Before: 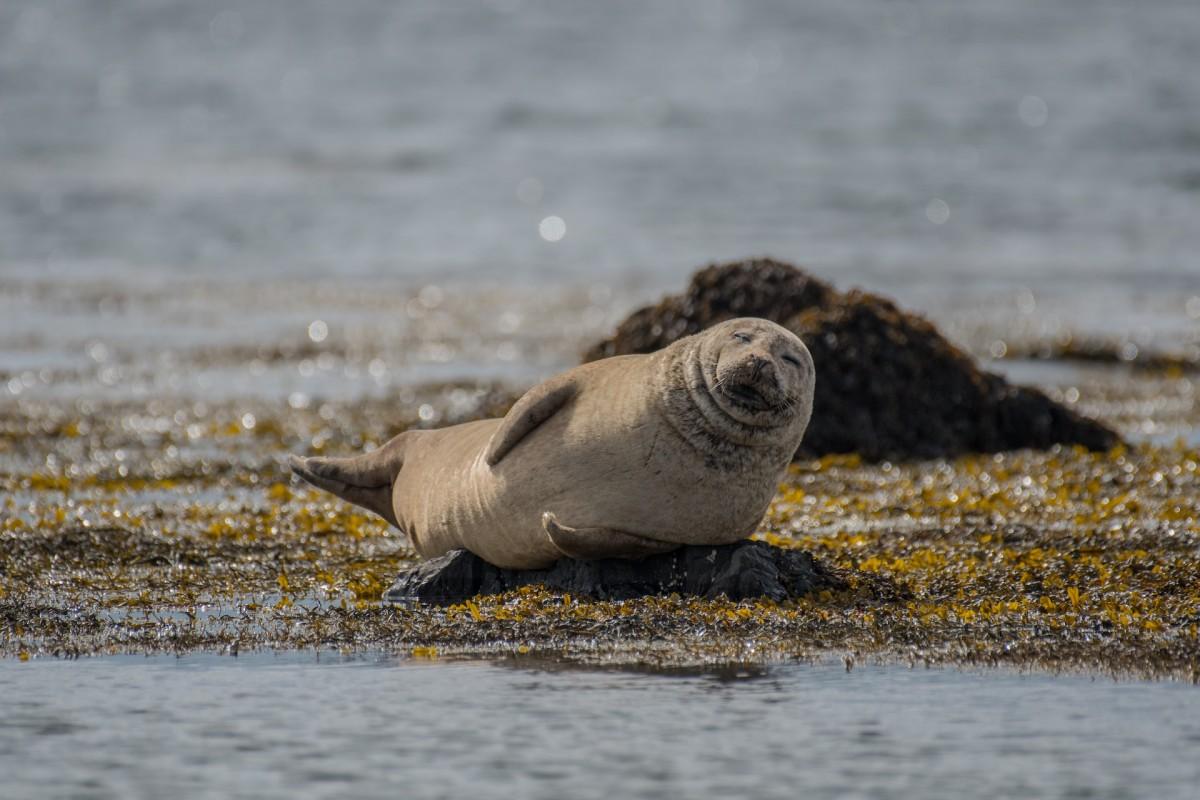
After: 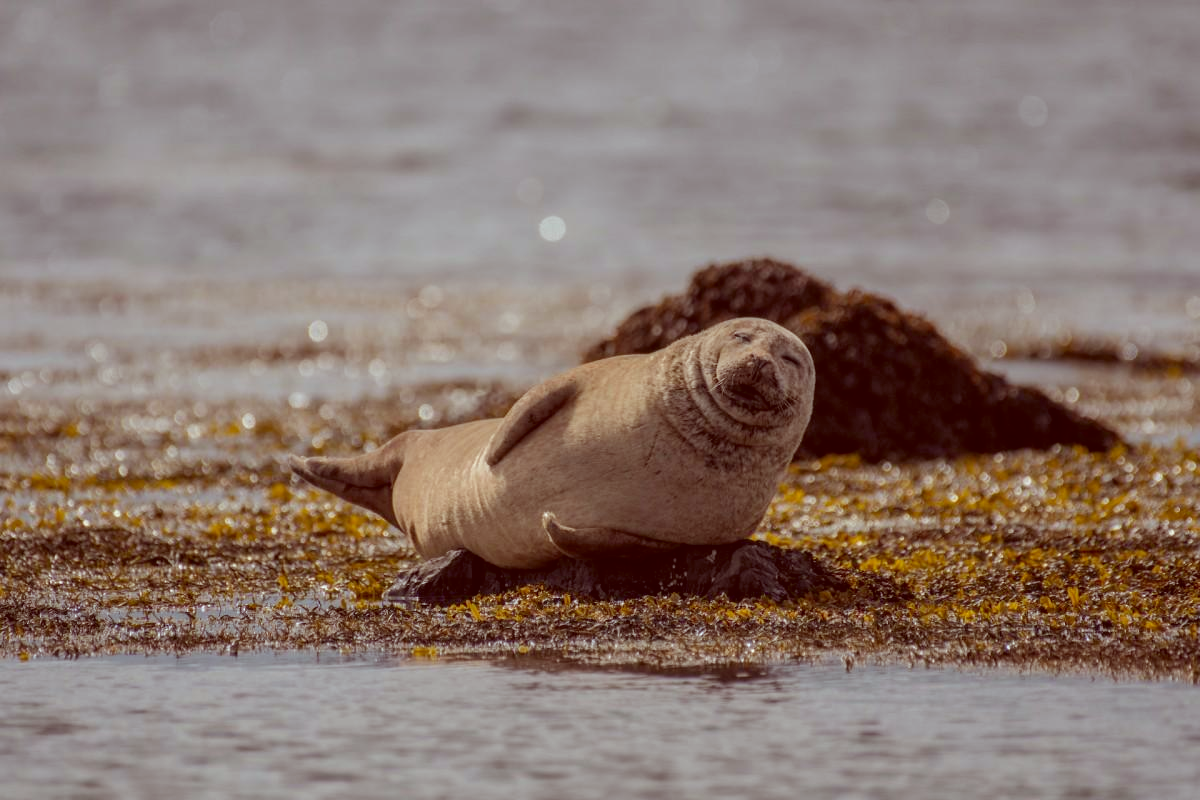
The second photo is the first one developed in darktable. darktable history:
color correction: highlights a* -7.22, highlights b* -0.143, shadows a* 20.77, shadows b* 11.9
